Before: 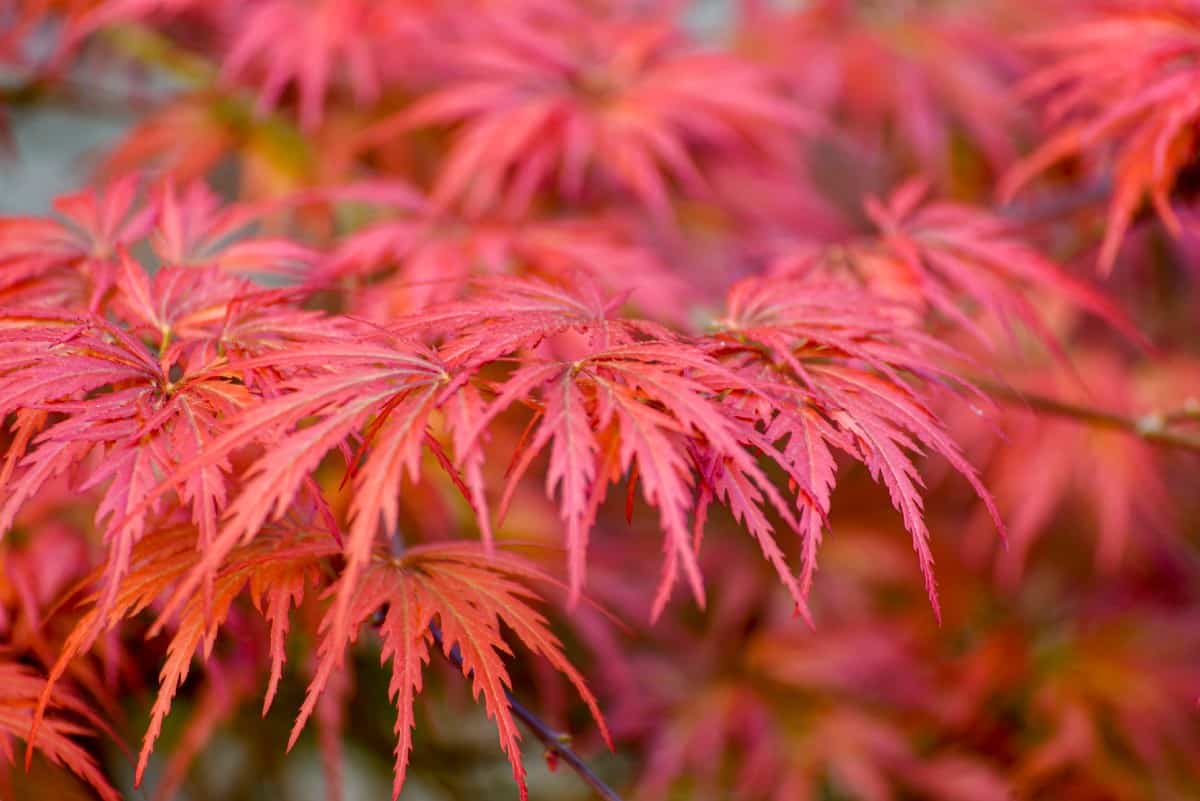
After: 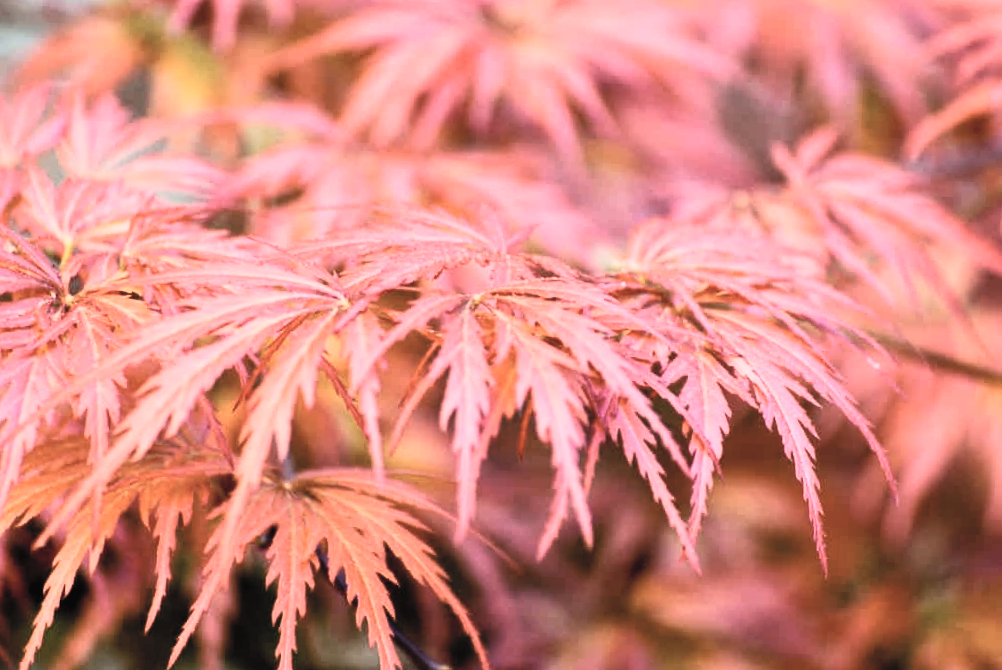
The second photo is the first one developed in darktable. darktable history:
crop and rotate: angle -2.94°, left 5.413%, top 5.183%, right 4.721%, bottom 4.738%
filmic rgb: black relative exposure -5.04 EV, white relative exposure 3.96 EV, hardness 2.9, contrast 1.296, highlights saturation mix -30.9%
contrast brightness saturation: contrast 0.431, brightness 0.563, saturation -0.208
